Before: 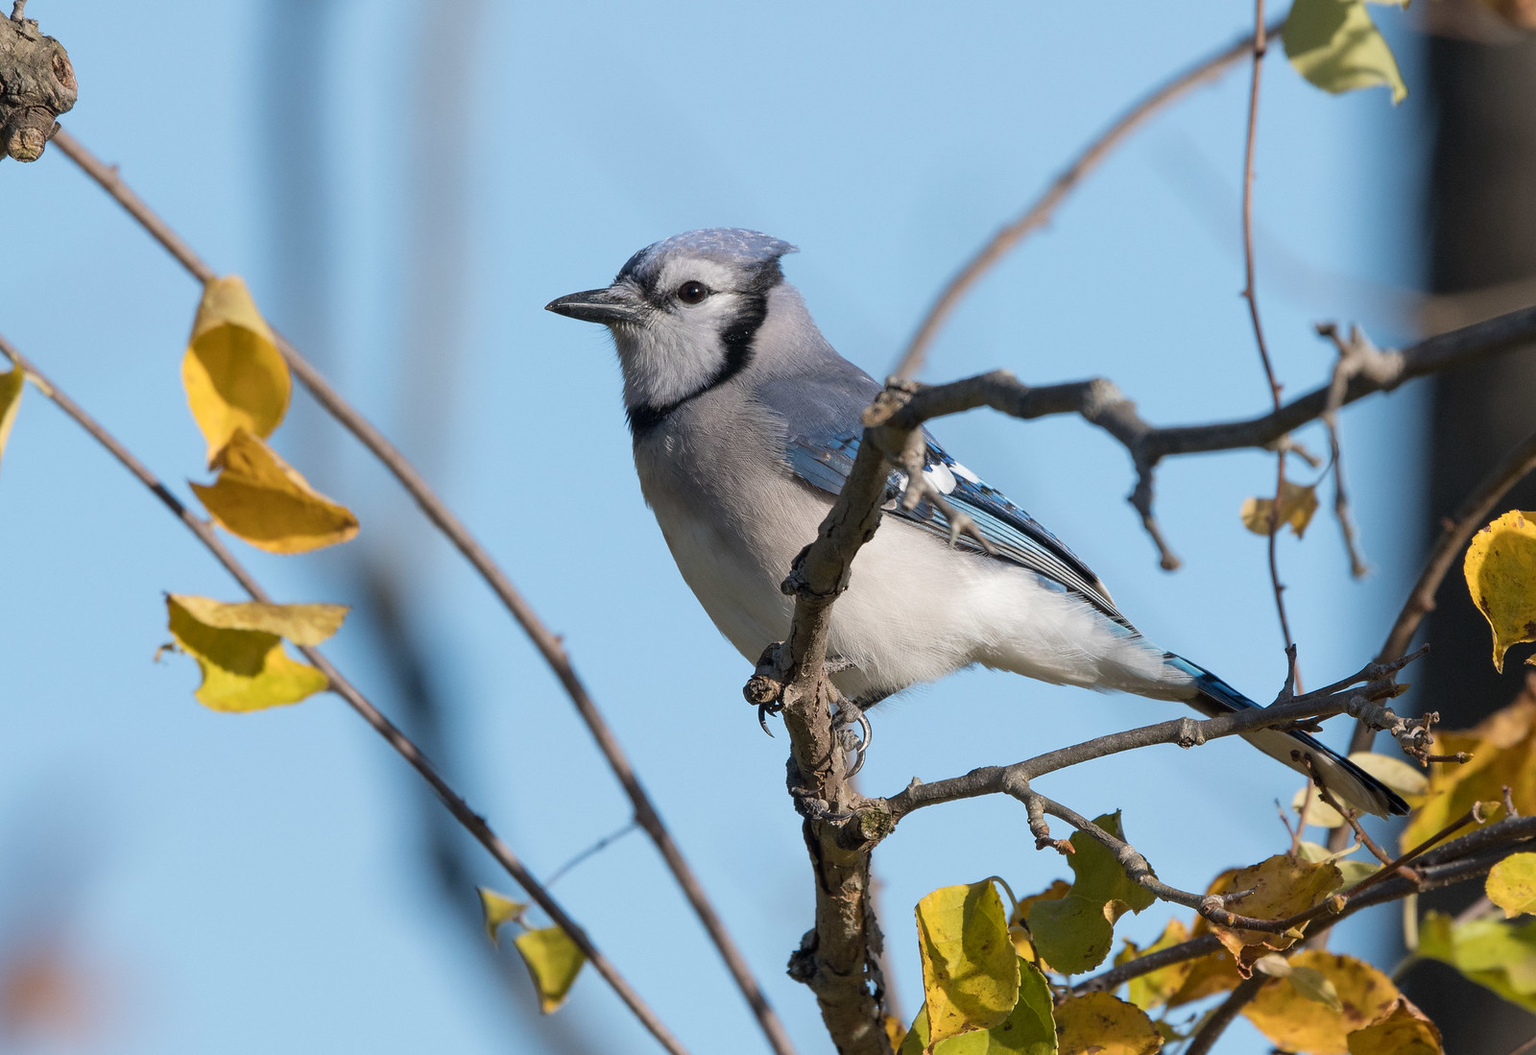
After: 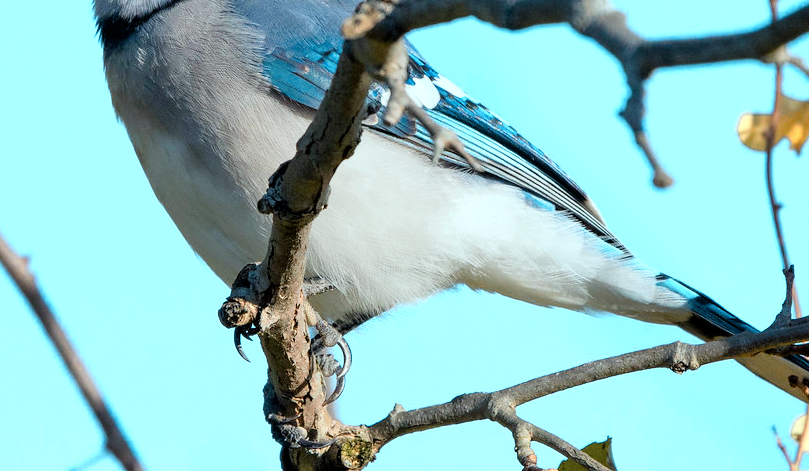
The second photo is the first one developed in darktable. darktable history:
color calibration: output R [0.999, 0.026, -0.11, 0], output G [-0.019, 1.037, -0.099, 0], output B [0.022, -0.023, 0.902, 0], illuminant Planckian (black body), x 0.368, y 0.361, temperature 4274.8 K
crop: left 34.782%, top 36.998%, right 14.607%, bottom 20.099%
filmic rgb: black relative exposure -7.78 EV, white relative exposure 4.43 EV, target black luminance 0%, hardness 3.76, latitude 50.74%, contrast 1.067, highlights saturation mix 9.35%, shadows ↔ highlights balance -0.251%, color science v6 (2022)
exposure: black level correction 0, exposure 0.701 EV, compensate exposure bias true, compensate highlight preservation false
color balance rgb: highlights gain › luminance 6.28%, highlights gain › chroma 1.208%, highlights gain › hue 92.48°, perceptual saturation grading › global saturation 20%, perceptual saturation grading › highlights -25.464%, perceptual saturation grading › shadows 50.49%, global vibrance 18.156%
color zones: curves: ch0 [(0.018, 0.548) (0.197, 0.654) (0.425, 0.447) (0.605, 0.658) (0.732, 0.579)]; ch1 [(0.105, 0.531) (0.224, 0.531) (0.386, 0.39) (0.618, 0.456) (0.732, 0.456) (0.956, 0.421)]; ch2 [(0.039, 0.583) (0.215, 0.465) (0.399, 0.544) (0.465, 0.548) (0.614, 0.447) (0.724, 0.43) (0.882, 0.623) (0.956, 0.632)]
